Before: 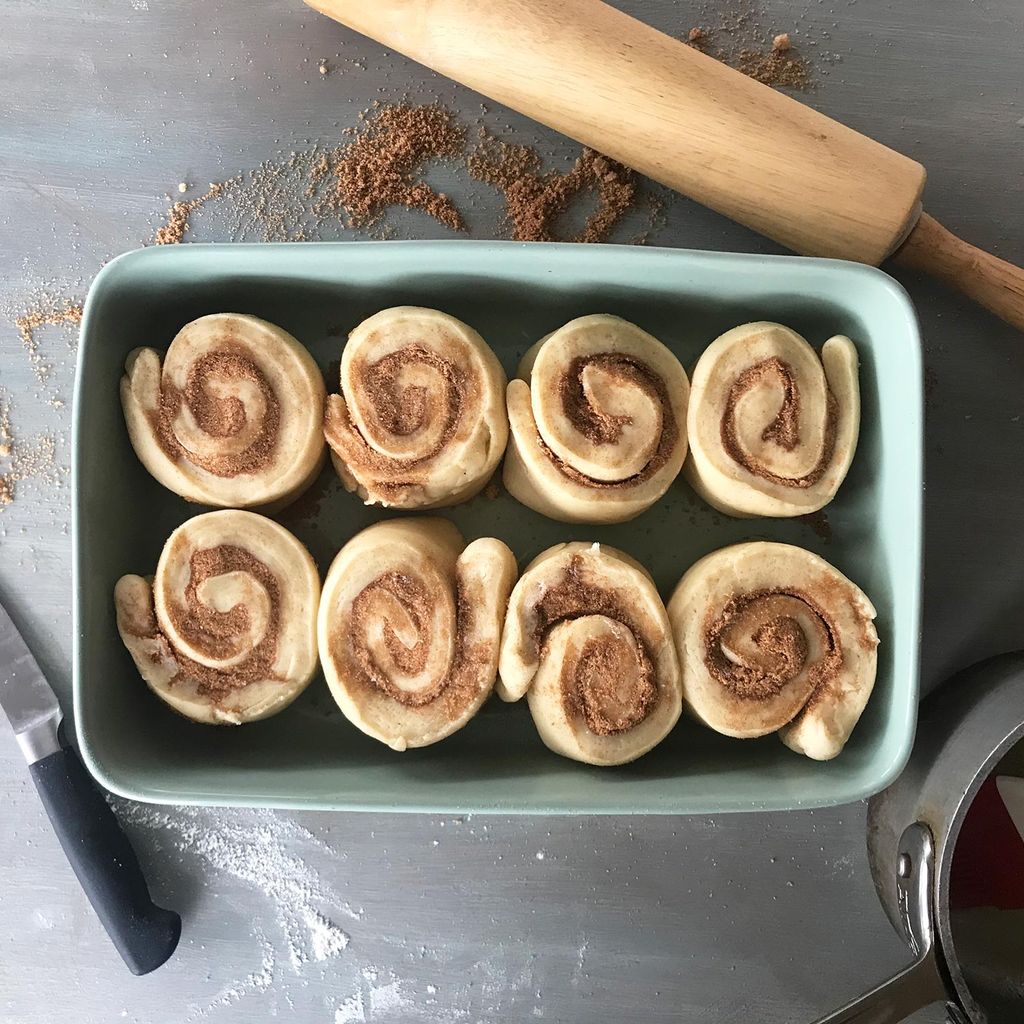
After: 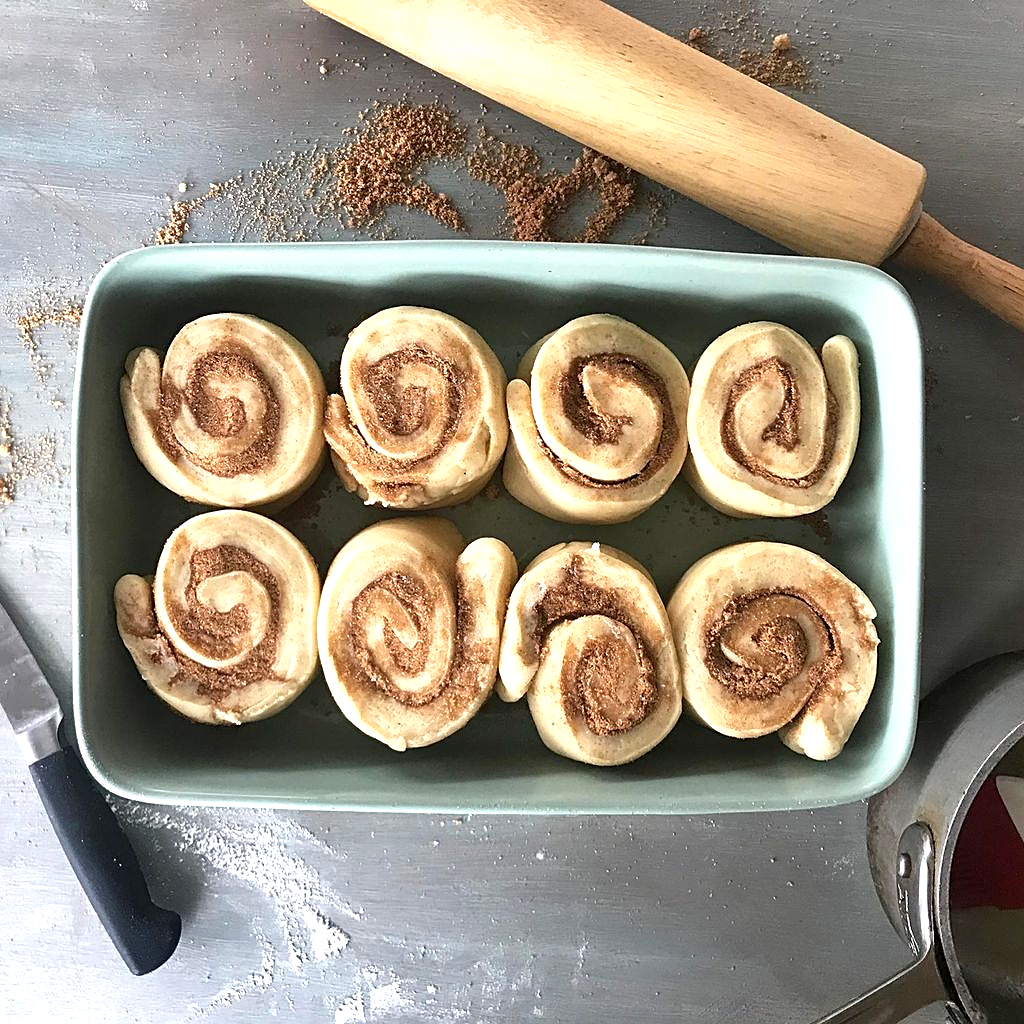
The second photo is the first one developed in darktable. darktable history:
sharpen: on, module defaults
exposure: black level correction 0.001, exposure 0.499 EV, compensate exposure bias true, compensate highlight preservation false
shadows and highlights: low approximation 0.01, soften with gaussian
tone equalizer: on, module defaults
